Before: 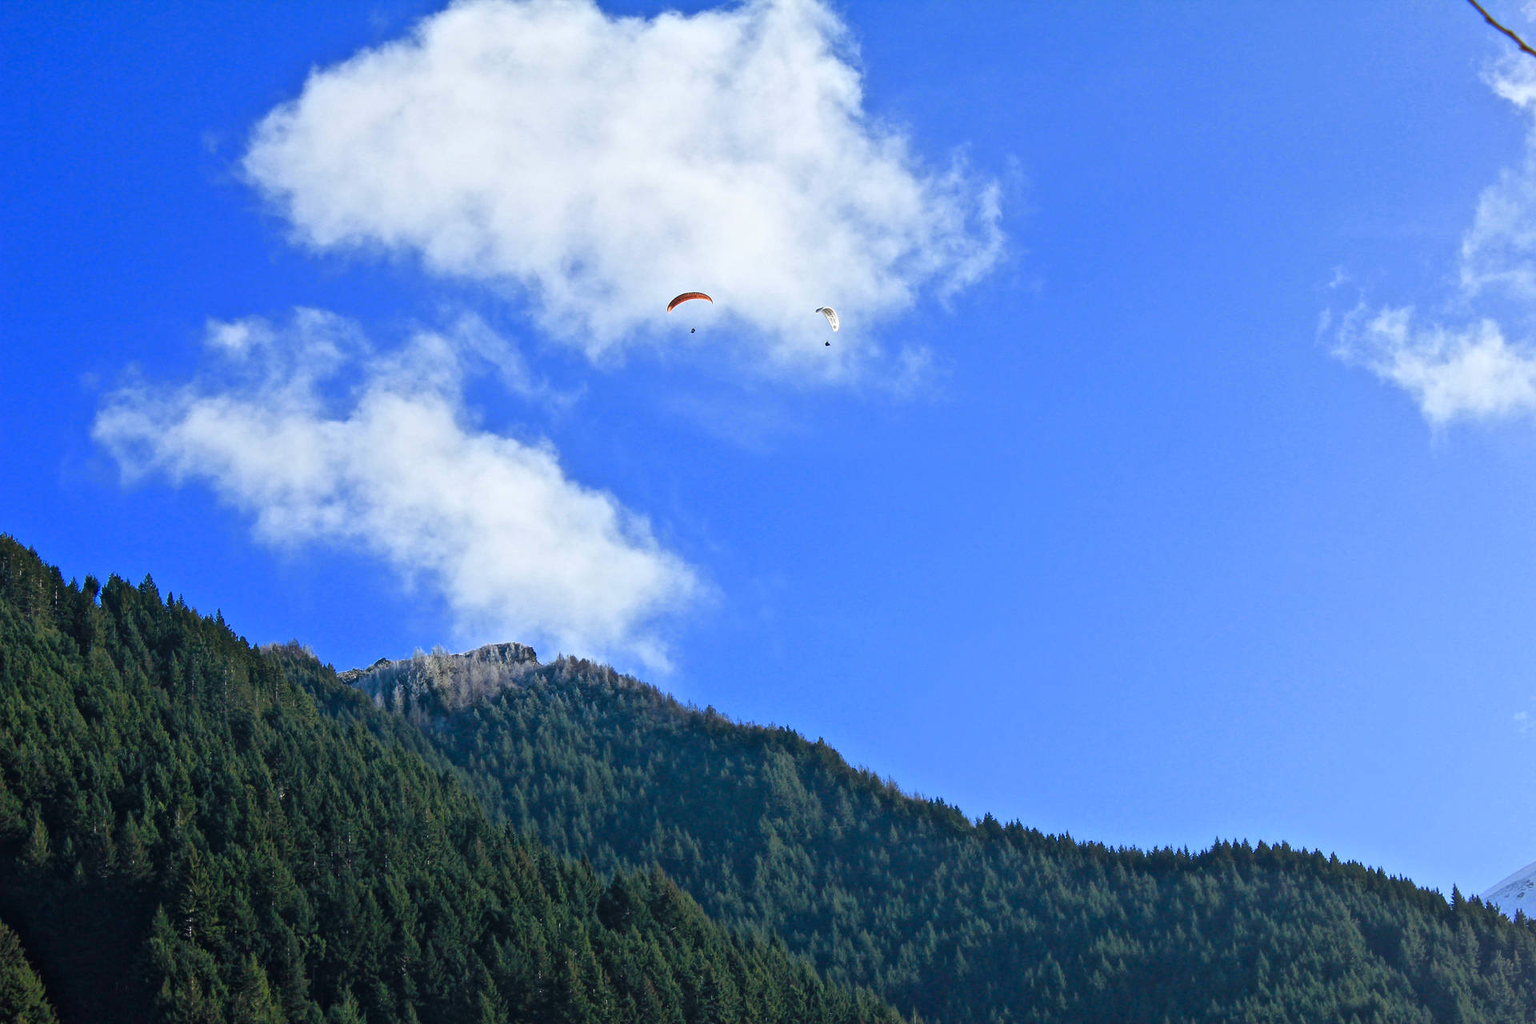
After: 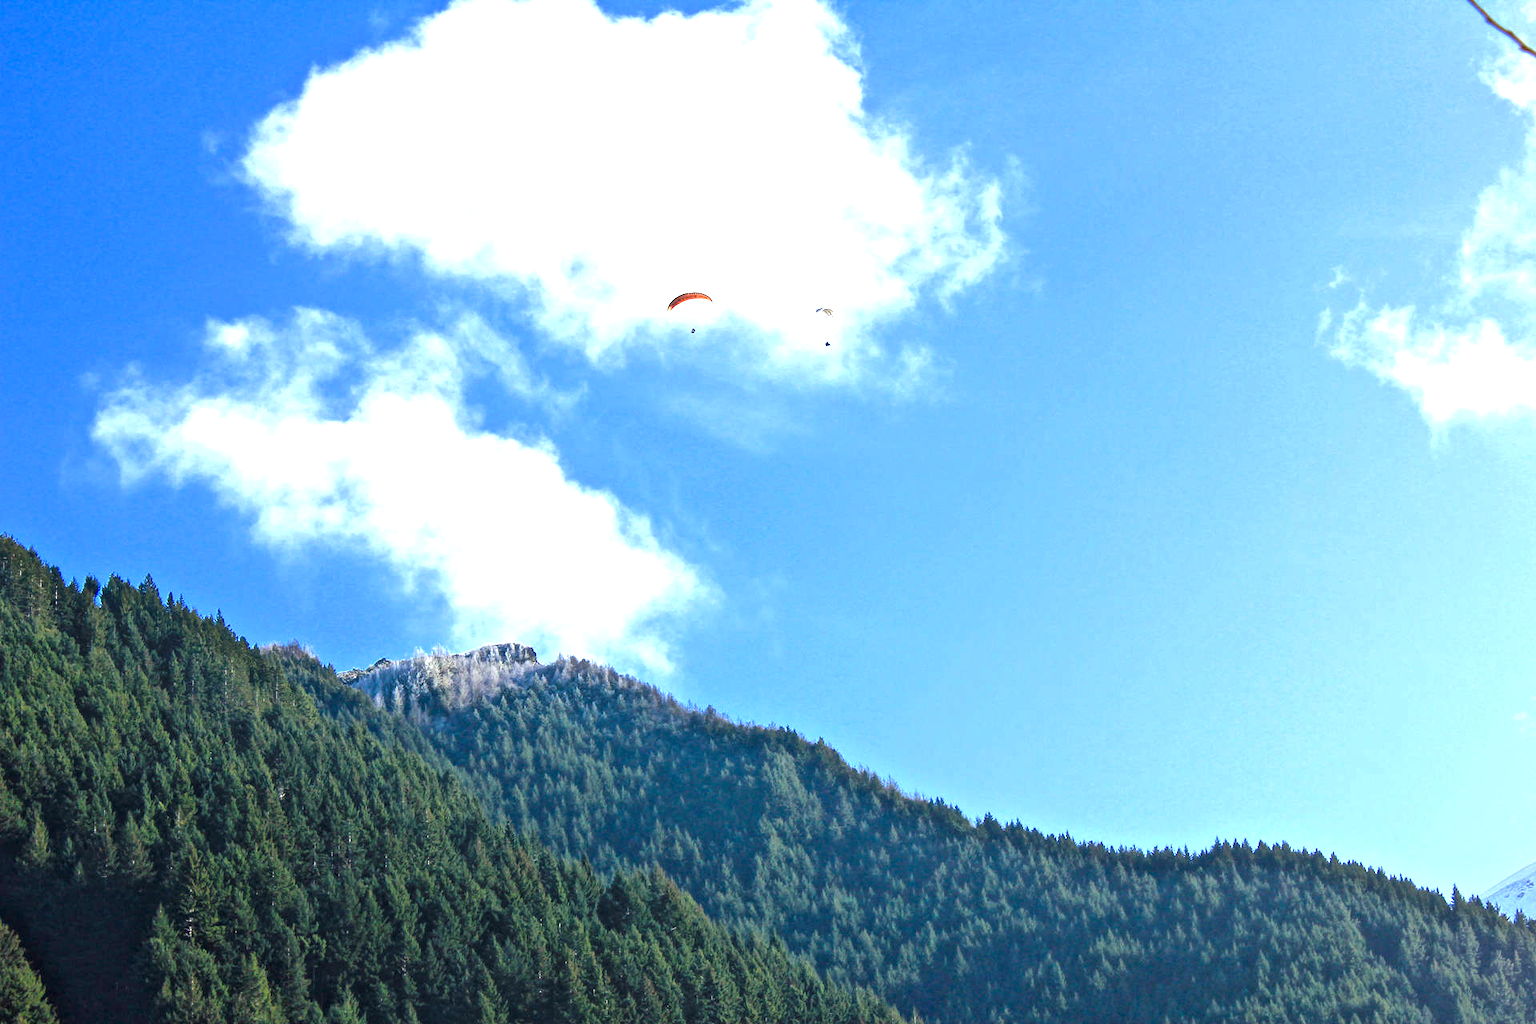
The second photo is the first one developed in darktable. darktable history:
local contrast: highlights 100%, shadows 100%, detail 120%, midtone range 0.2
exposure: black level correction 0, exposure 1.2 EV, compensate highlight preservation false
